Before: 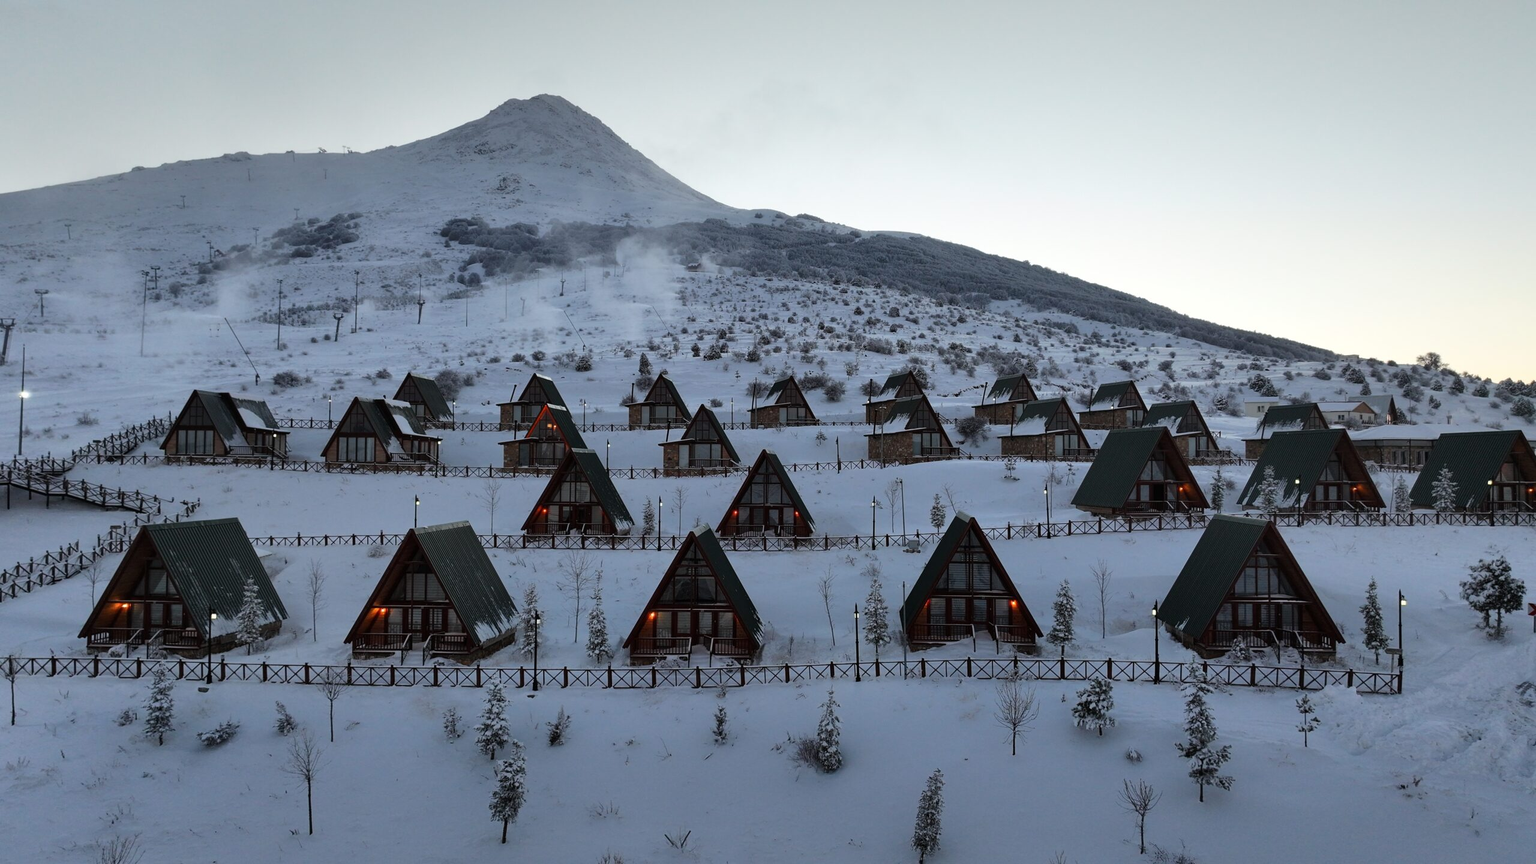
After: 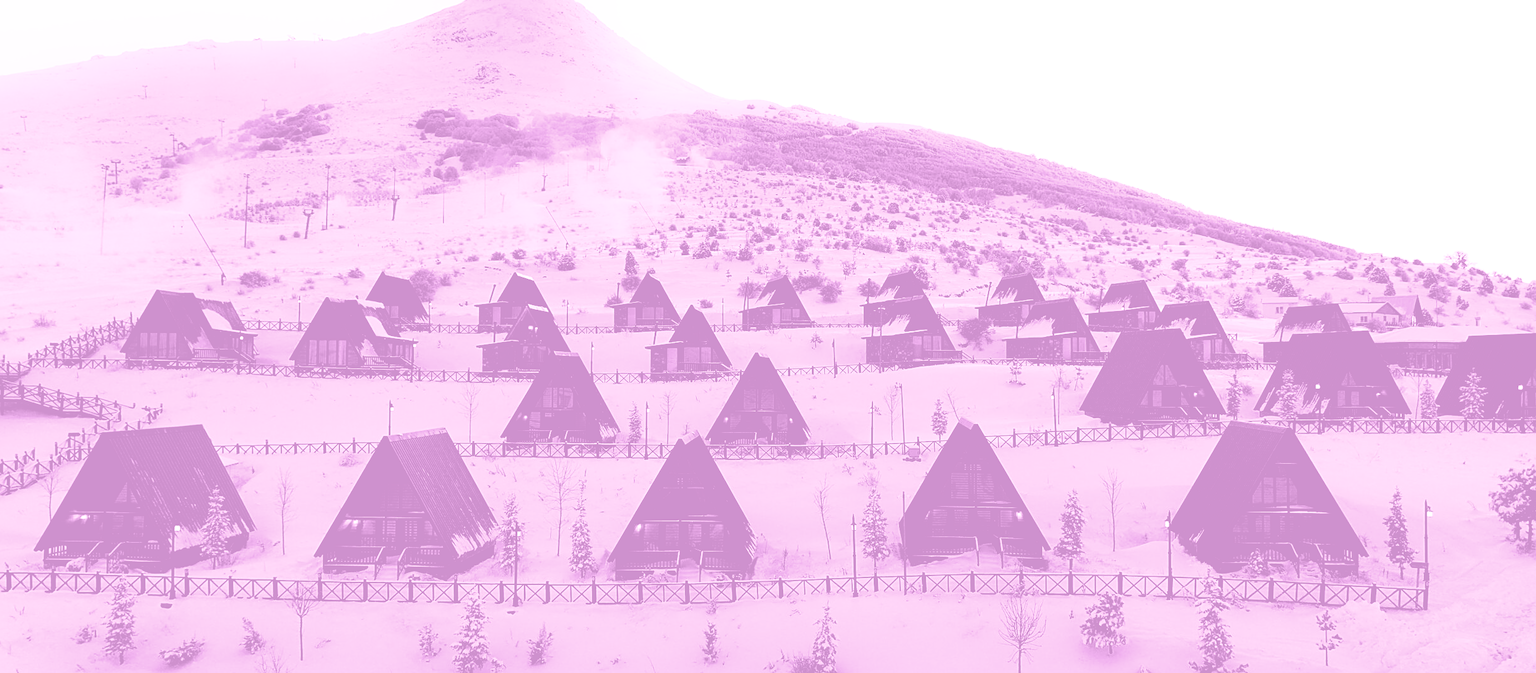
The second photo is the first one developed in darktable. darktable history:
crop and rotate: left 2.991%, top 13.302%, right 1.981%, bottom 12.636%
sharpen: amount 0.55
shadows and highlights: shadows -21.3, highlights 100, soften with gaussian
filmic rgb: black relative exposure -3.72 EV, white relative exposure 2.77 EV, dynamic range scaling -5.32%, hardness 3.03
split-toning: on, module defaults
color balance rgb: global offset › luminance -0.51%, perceptual saturation grading › global saturation 27.53%, perceptual saturation grading › highlights -25%, perceptual saturation grading › shadows 25%, perceptual brilliance grading › highlights 6.62%, perceptual brilliance grading › mid-tones 17.07%, perceptual brilliance grading › shadows -5.23%
colorize: hue 331.2°, saturation 69%, source mix 30.28%, lightness 69.02%, version 1
